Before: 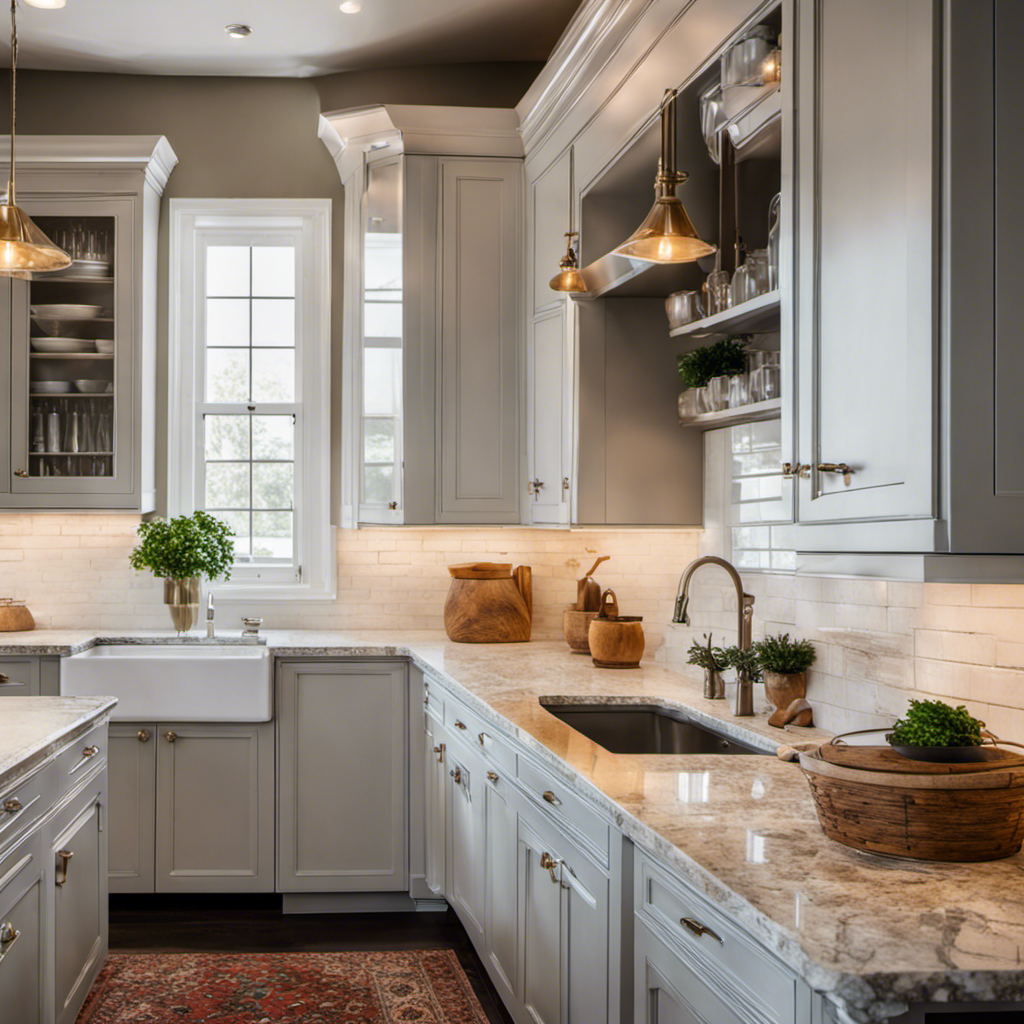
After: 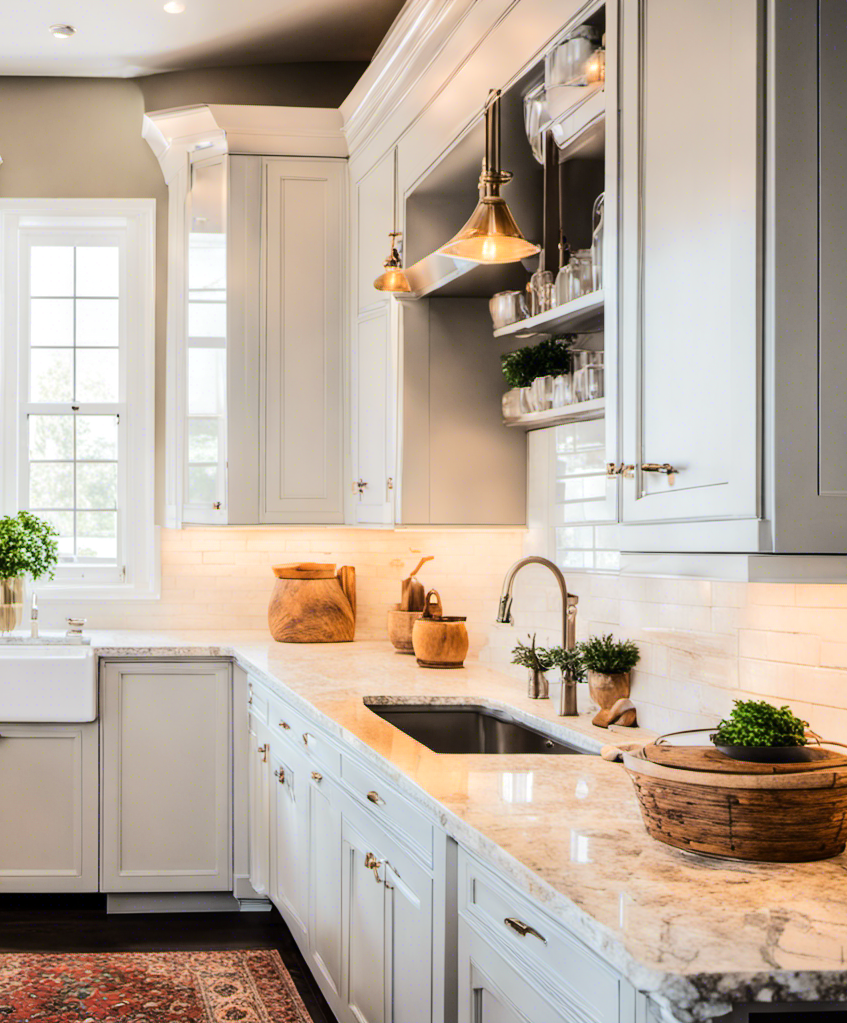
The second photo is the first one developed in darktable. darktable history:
crop: left 17.264%, bottom 0.037%
tone equalizer: -7 EV 0.148 EV, -6 EV 0.597 EV, -5 EV 1.12 EV, -4 EV 1.33 EV, -3 EV 1.13 EV, -2 EV 0.6 EV, -1 EV 0.167 EV, edges refinement/feathering 500, mask exposure compensation -1.57 EV, preserve details no
